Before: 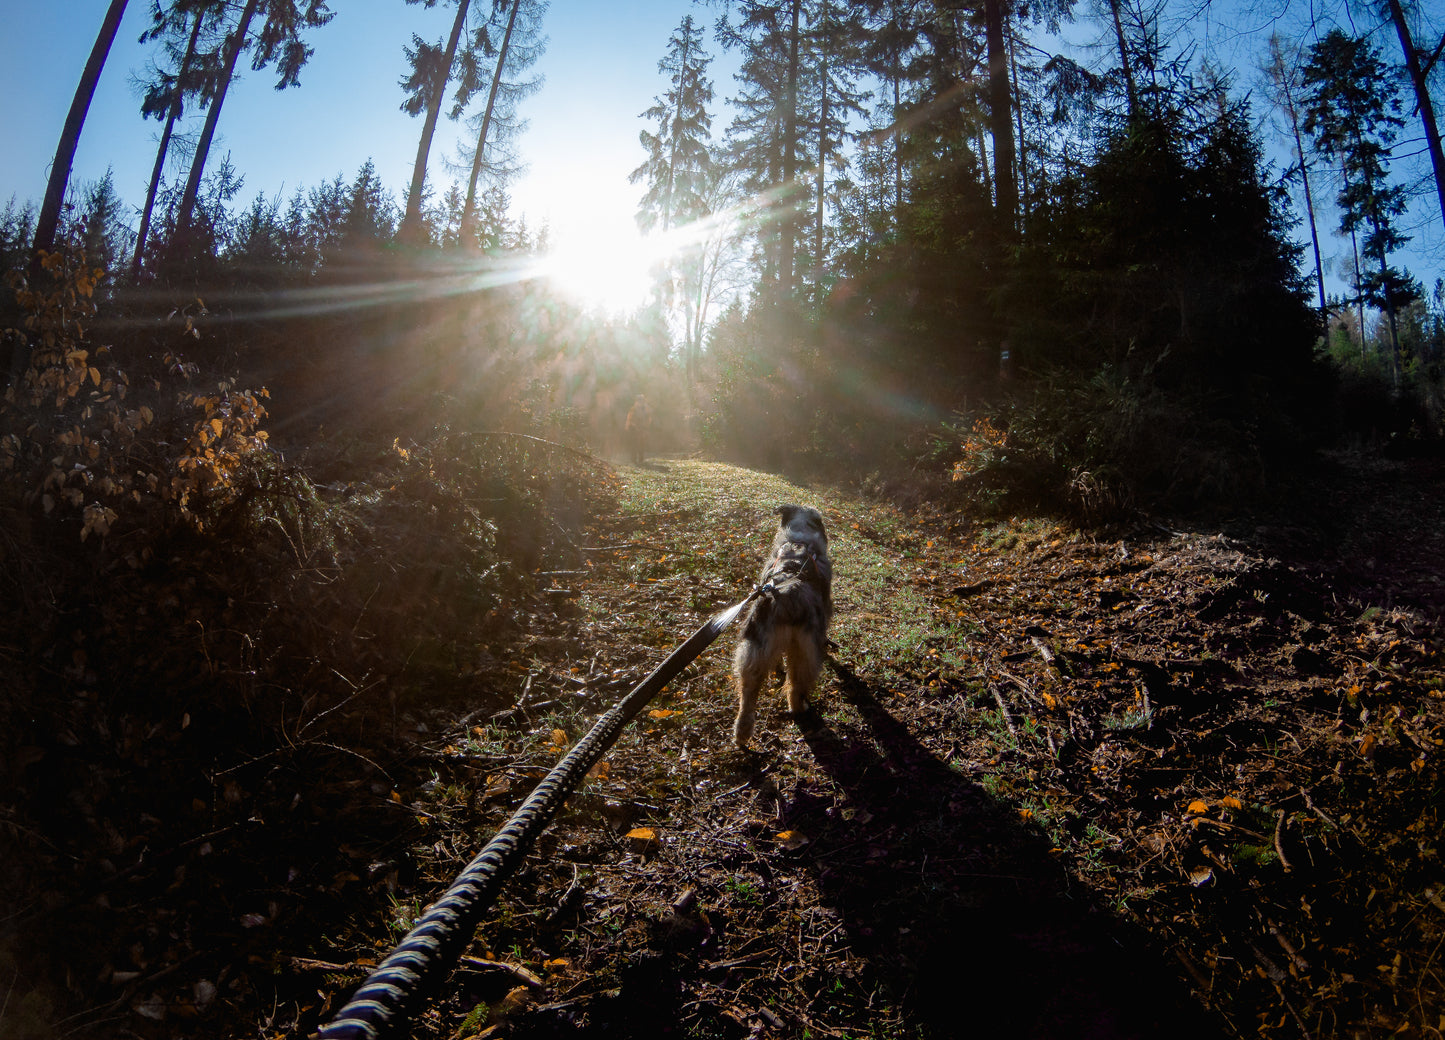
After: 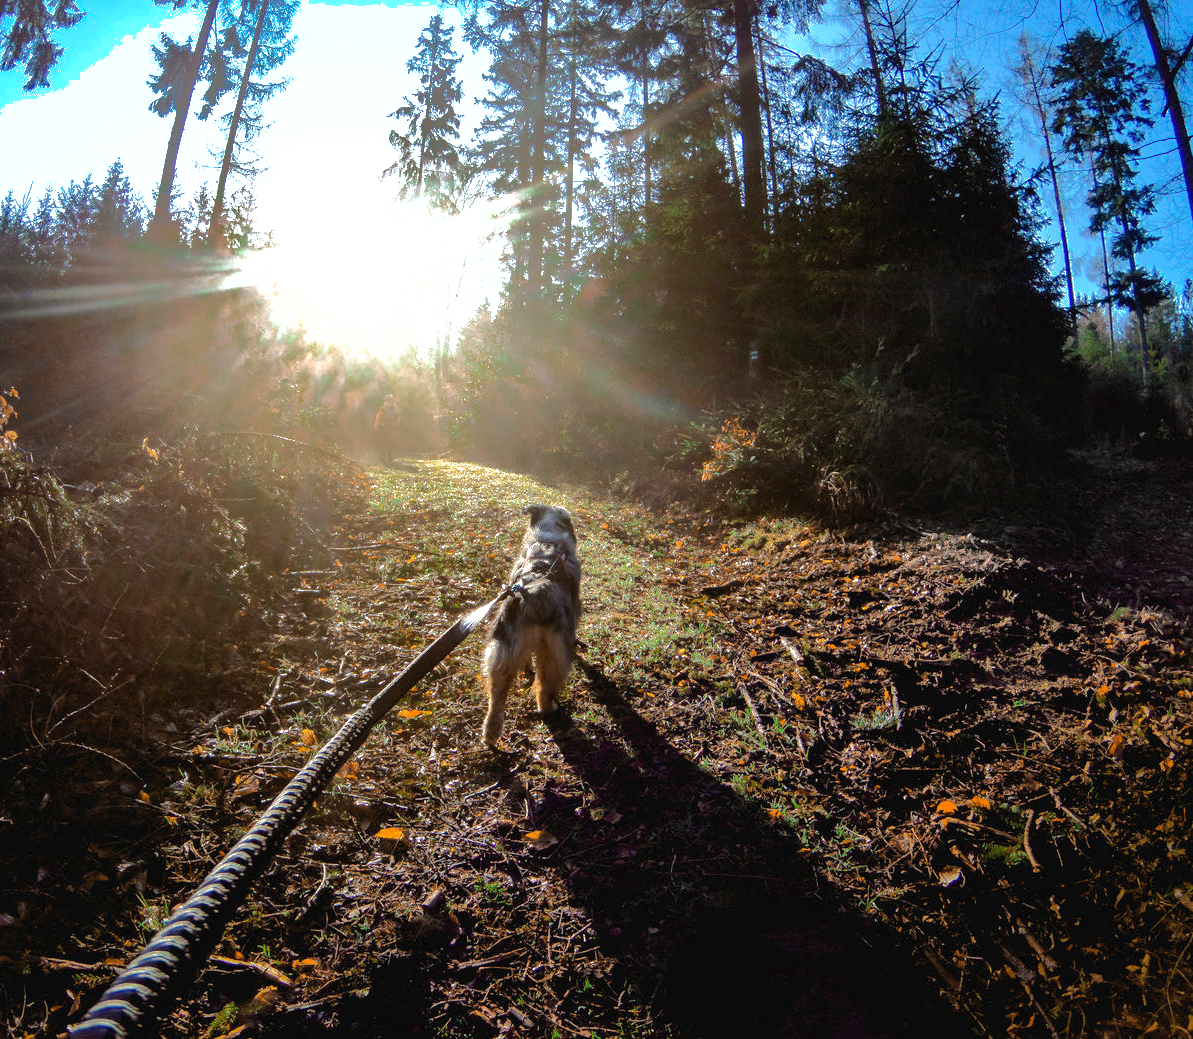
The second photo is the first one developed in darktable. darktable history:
shadows and highlights: shadows 25.51, highlights -70.44, shadows color adjustment 97.66%
crop: left 17.437%, bottom 0.025%
exposure: black level correction 0, exposure 0.952 EV, compensate highlight preservation false
